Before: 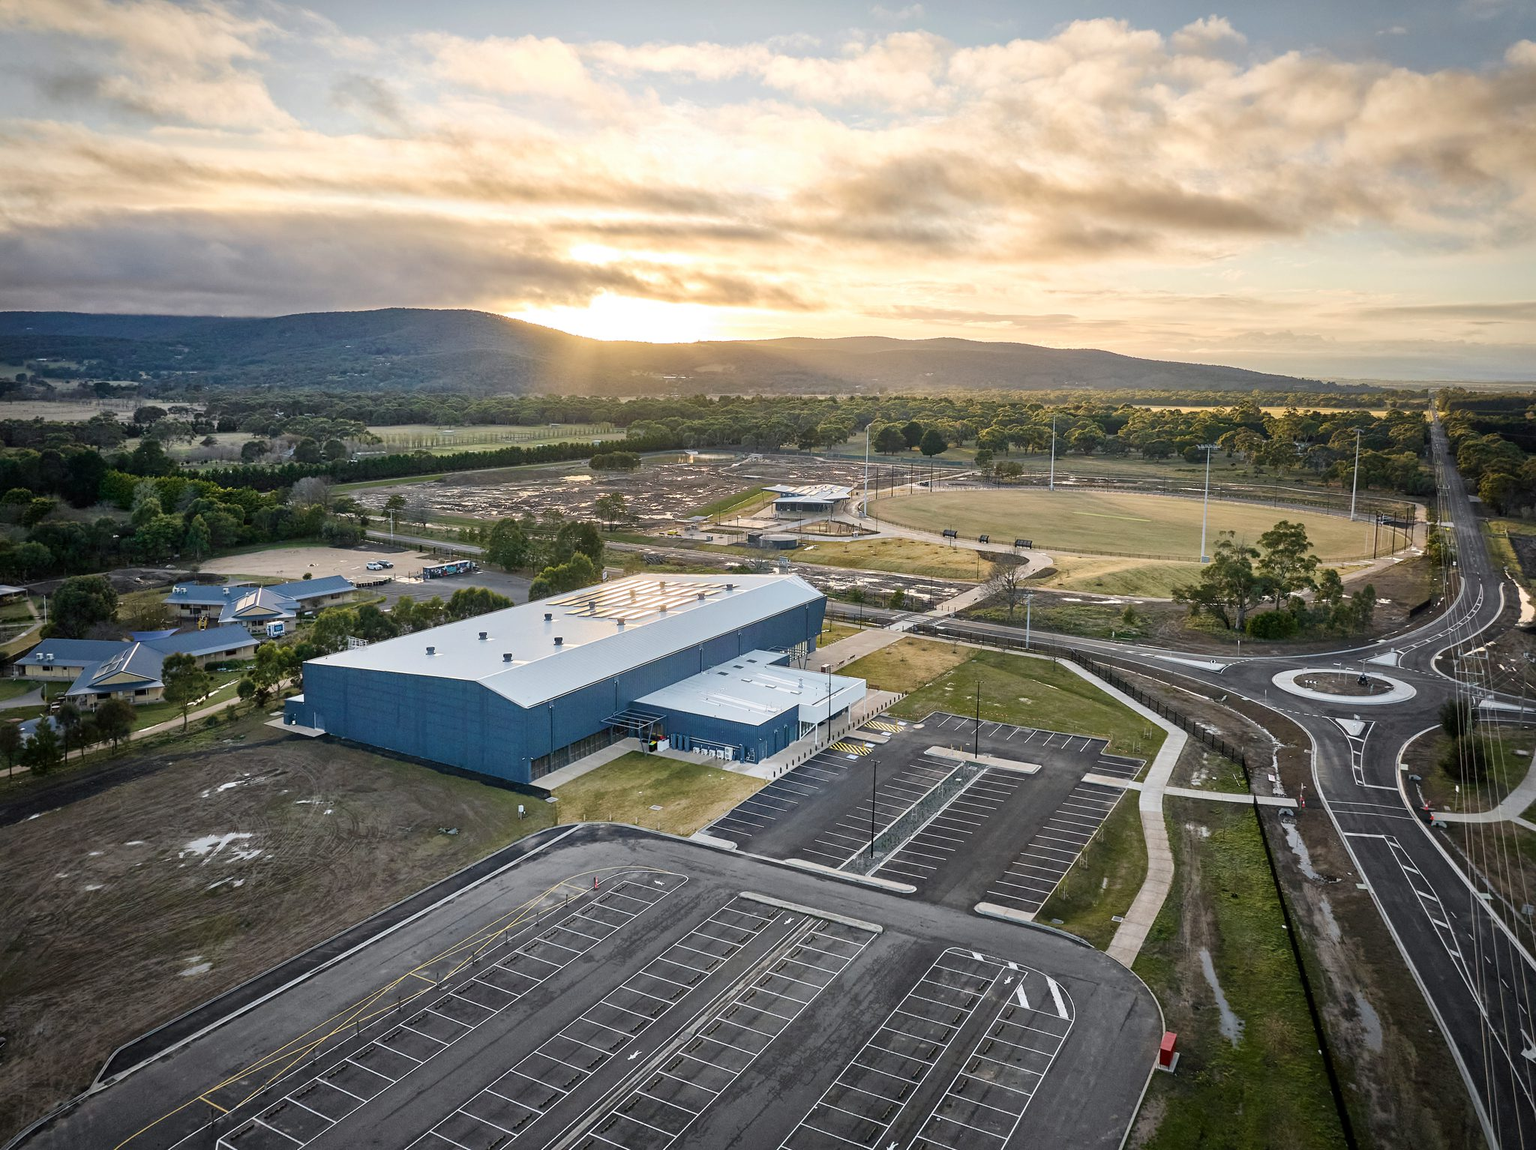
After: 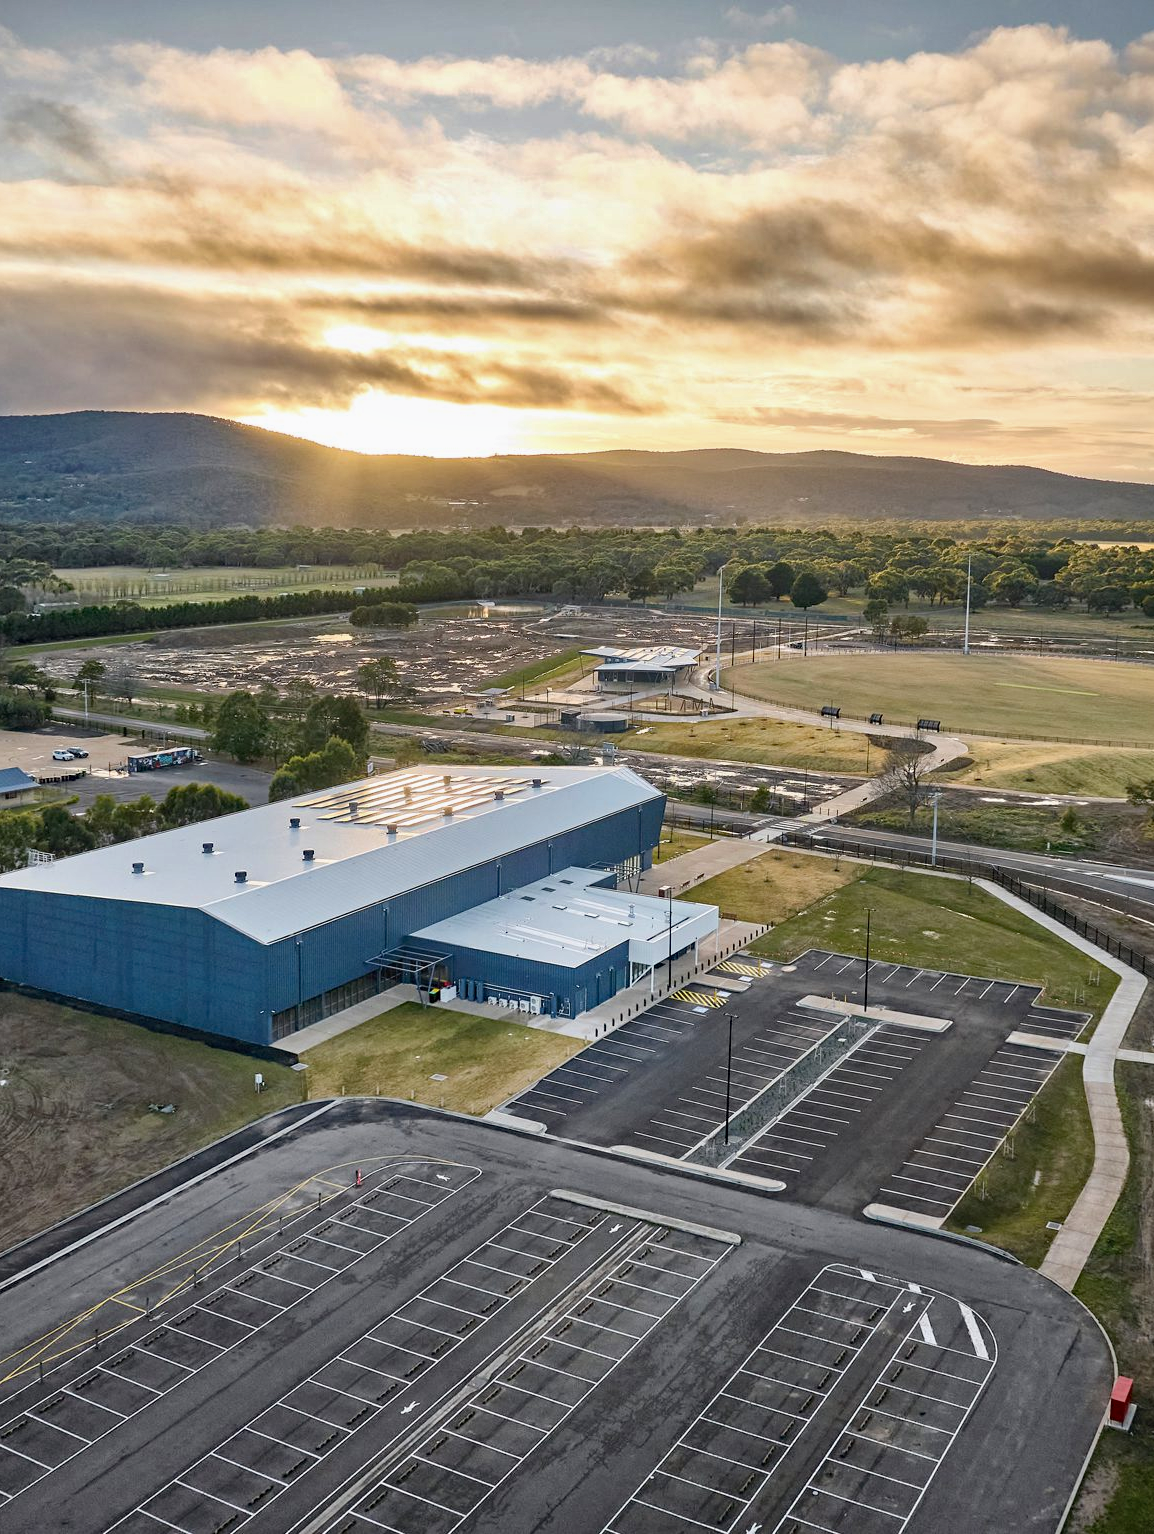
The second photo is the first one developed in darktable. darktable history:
shadows and highlights: shadows 43.75, white point adjustment -1.58, soften with gaussian
crop: left 21.328%, right 22.32%
haze removal: compatibility mode true, adaptive false
